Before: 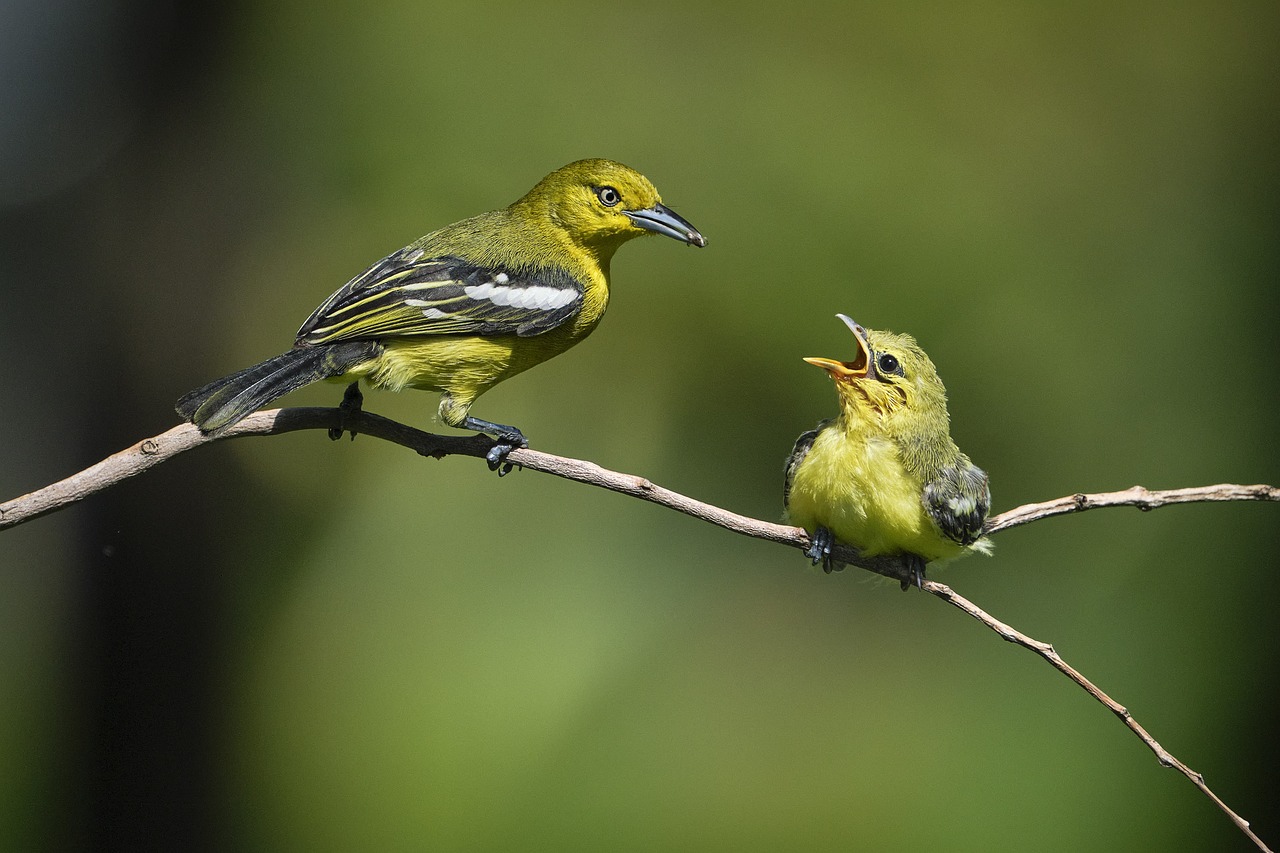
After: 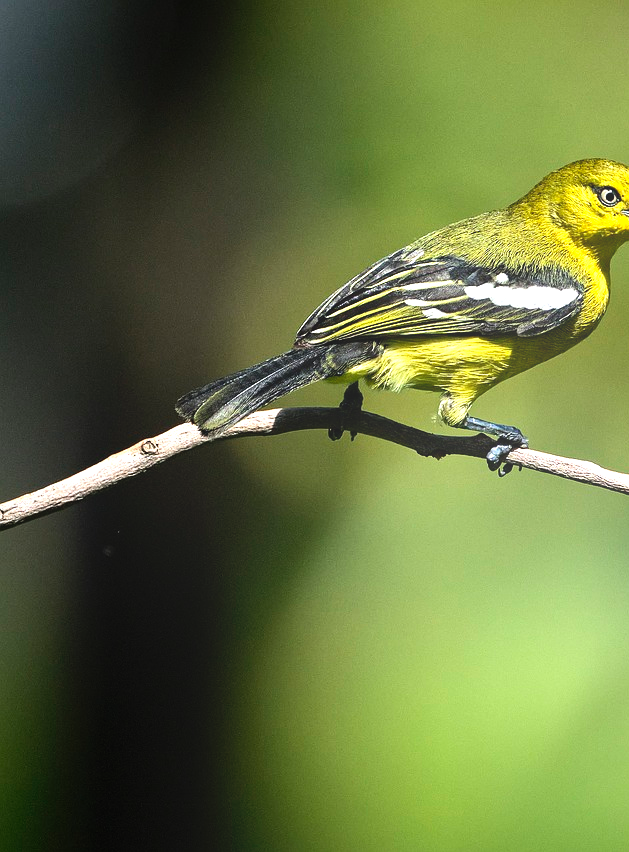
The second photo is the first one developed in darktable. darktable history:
crop and rotate: left 0%, top 0%, right 50.845%
exposure: black level correction 0.001, exposure 0.5 EV, compensate exposure bias true, compensate highlight preservation false
tone equalizer: -8 EV -0.75 EV, -7 EV -0.7 EV, -6 EV -0.6 EV, -5 EV -0.4 EV, -3 EV 0.4 EV, -2 EV 0.6 EV, -1 EV 0.7 EV, +0 EV 0.75 EV, edges refinement/feathering 500, mask exposure compensation -1.57 EV, preserve details no
bloom: size 40%
